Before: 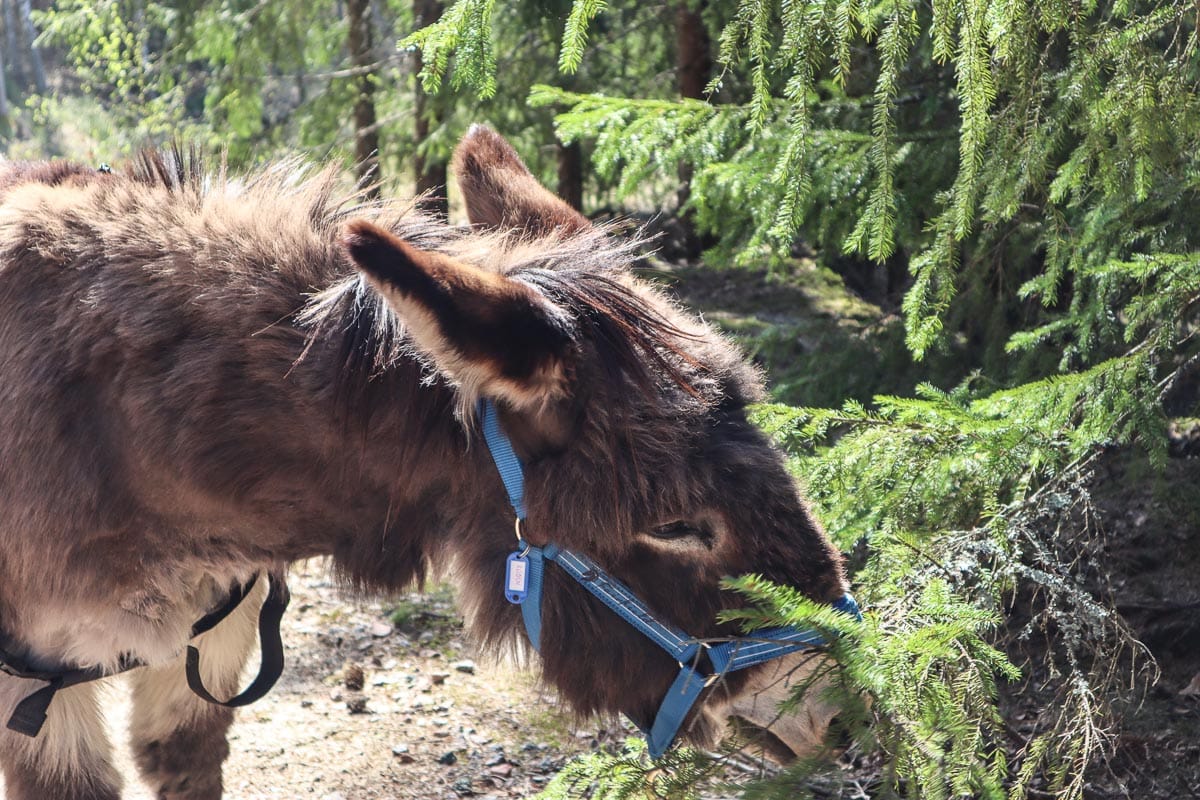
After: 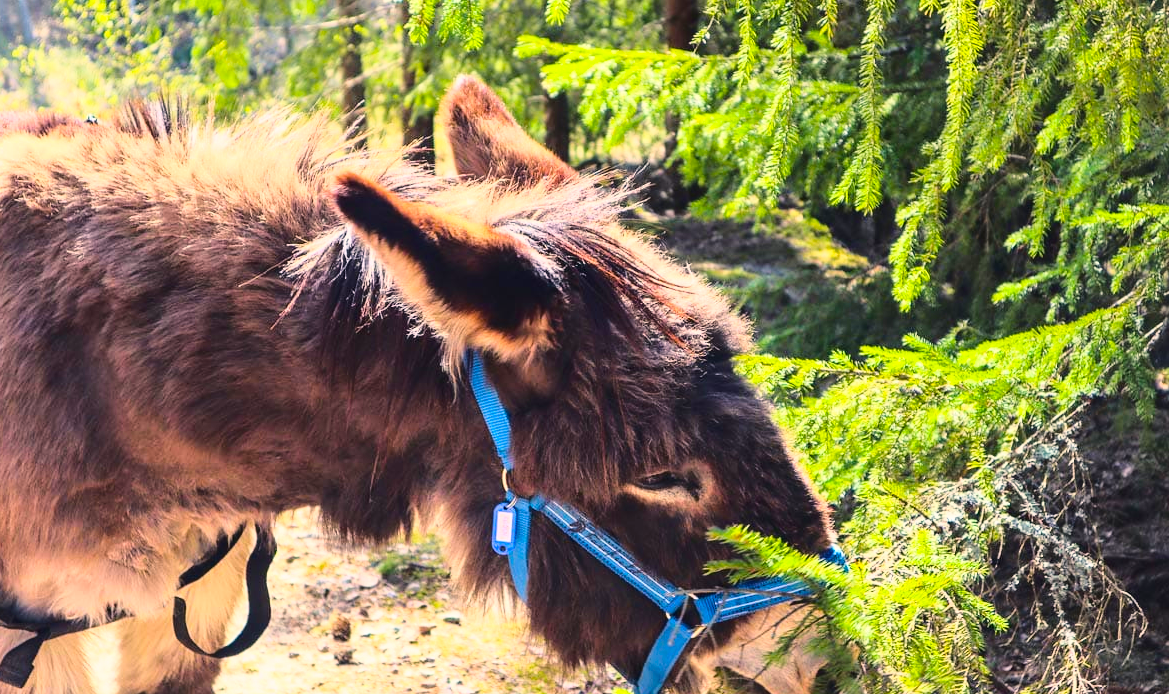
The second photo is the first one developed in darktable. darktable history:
exposure: compensate highlight preservation false
base curve: curves: ch0 [(0, 0) (0.028, 0.03) (0.121, 0.232) (0.46, 0.748) (0.859, 0.968) (1, 1)]
crop: left 1.164%, top 6.183%, right 1.387%, bottom 6.945%
color balance rgb: highlights gain › chroma 3.027%, highlights gain › hue 54.46°, perceptual saturation grading › global saturation 24.908%, global vibrance 50.041%
